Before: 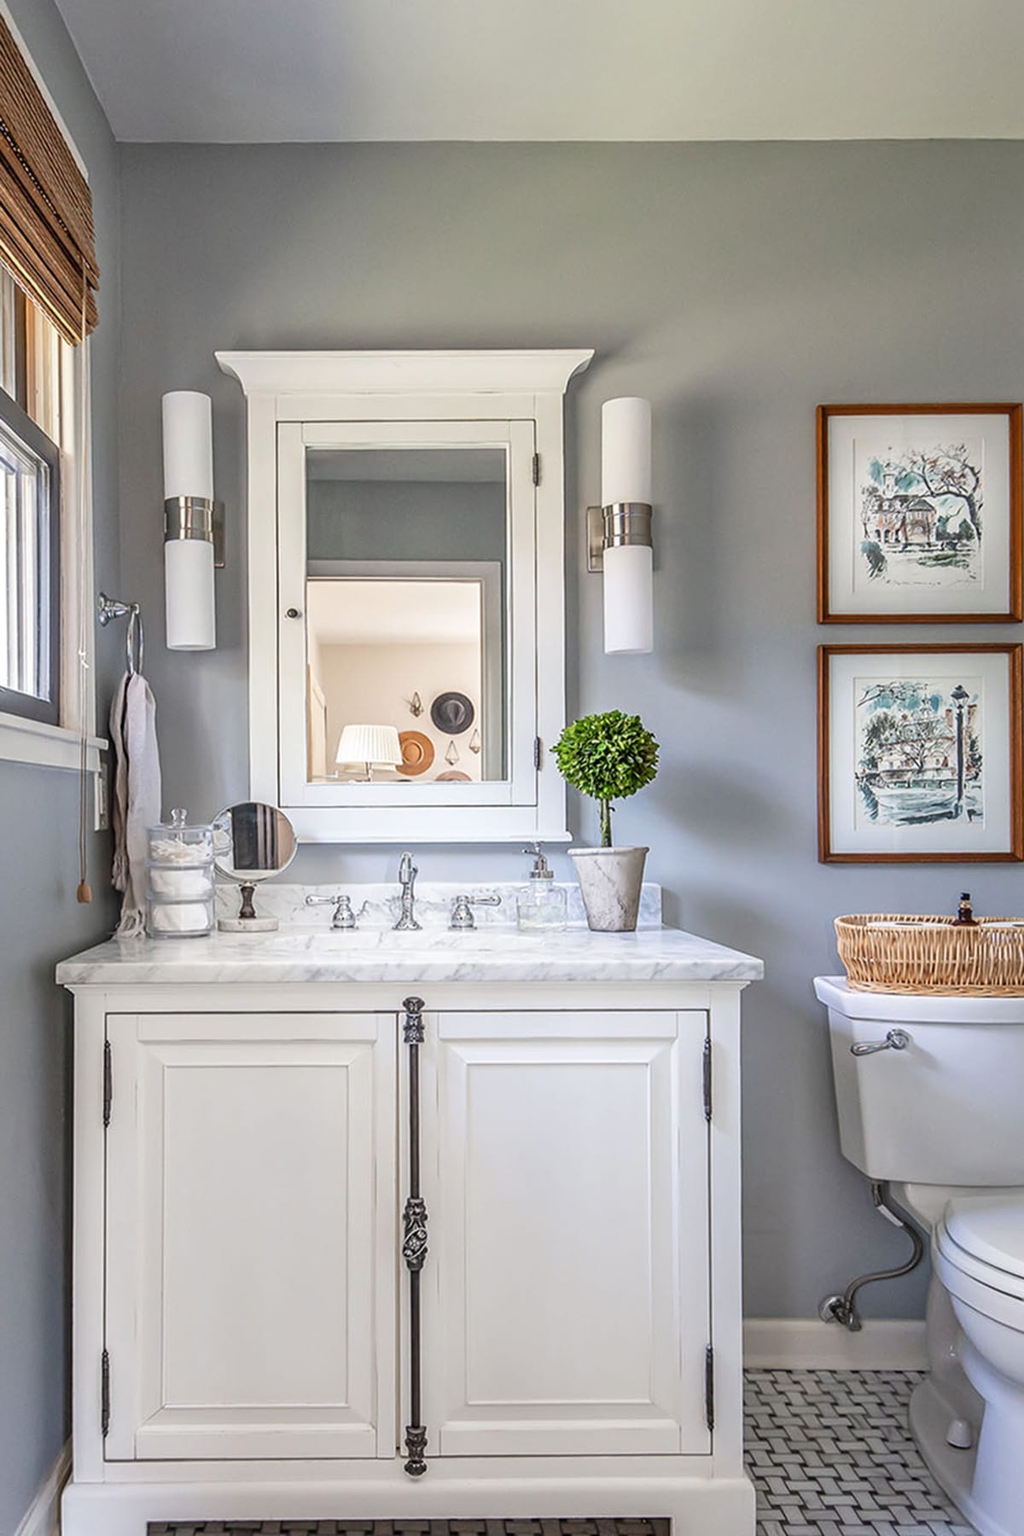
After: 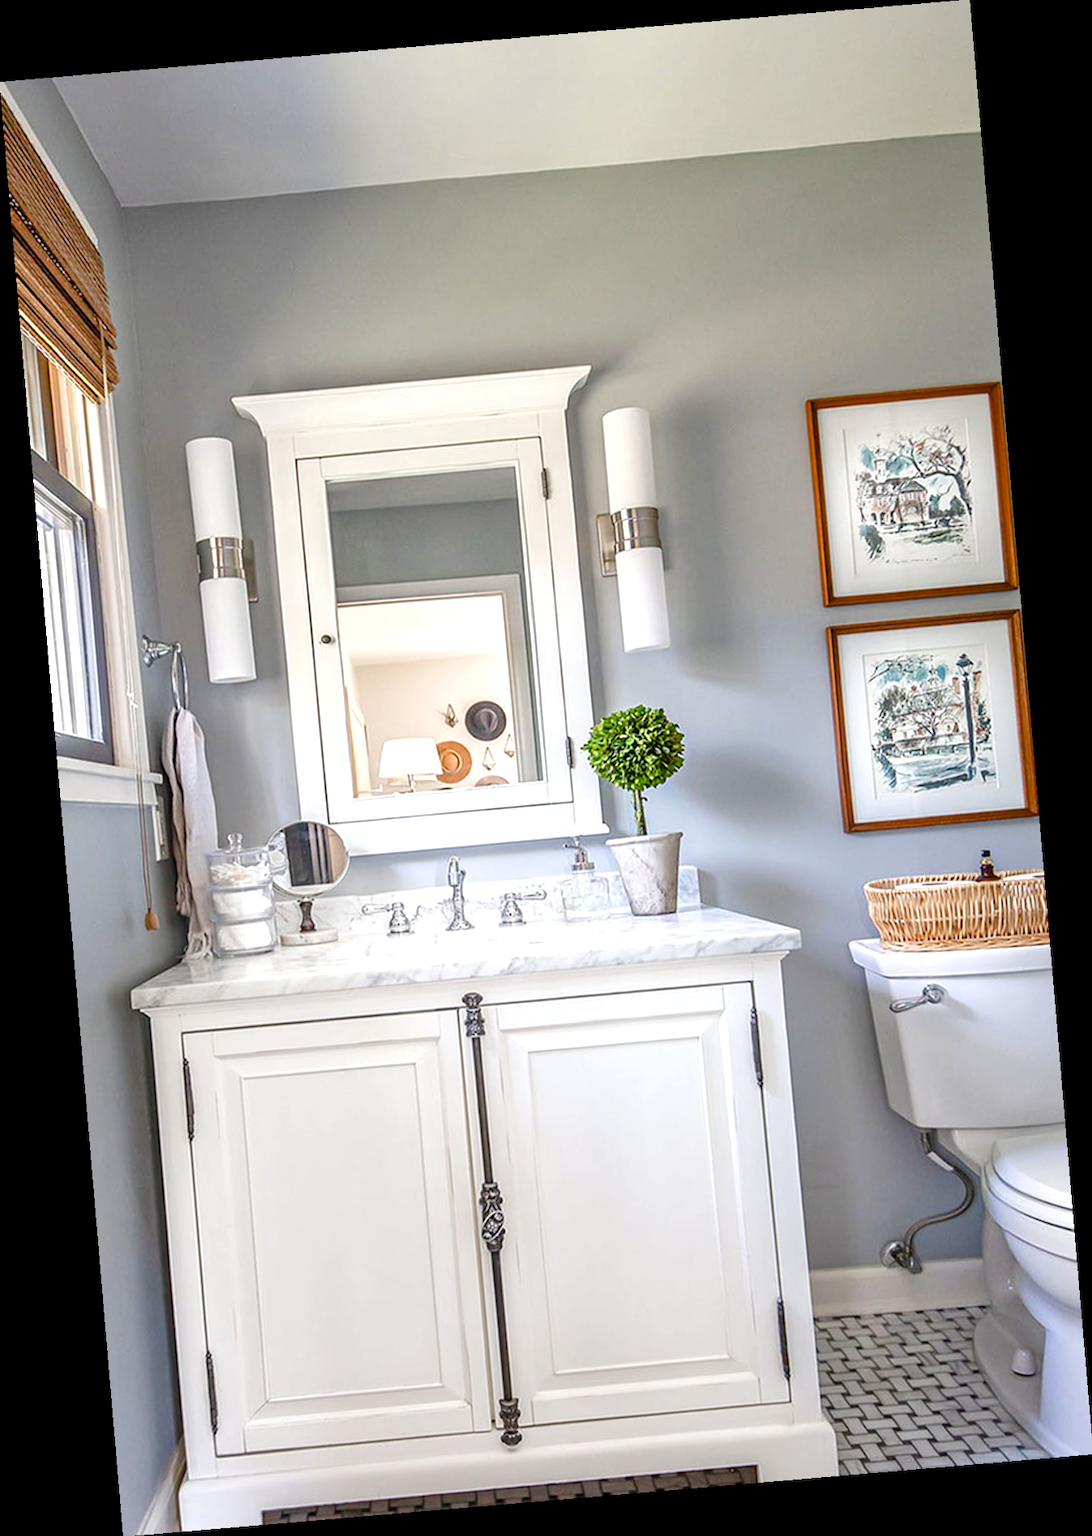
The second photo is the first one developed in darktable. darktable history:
color balance rgb: perceptual saturation grading › global saturation 20%, perceptual saturation grading › highlights -50%, perceptual saturation grading › shadows 30%, perceptual brilliance grading › global brilliance 10%, perceptual brilliance grading › shadows 15%
rotate and perspective: rotation -4.86°, automatic cropping off
